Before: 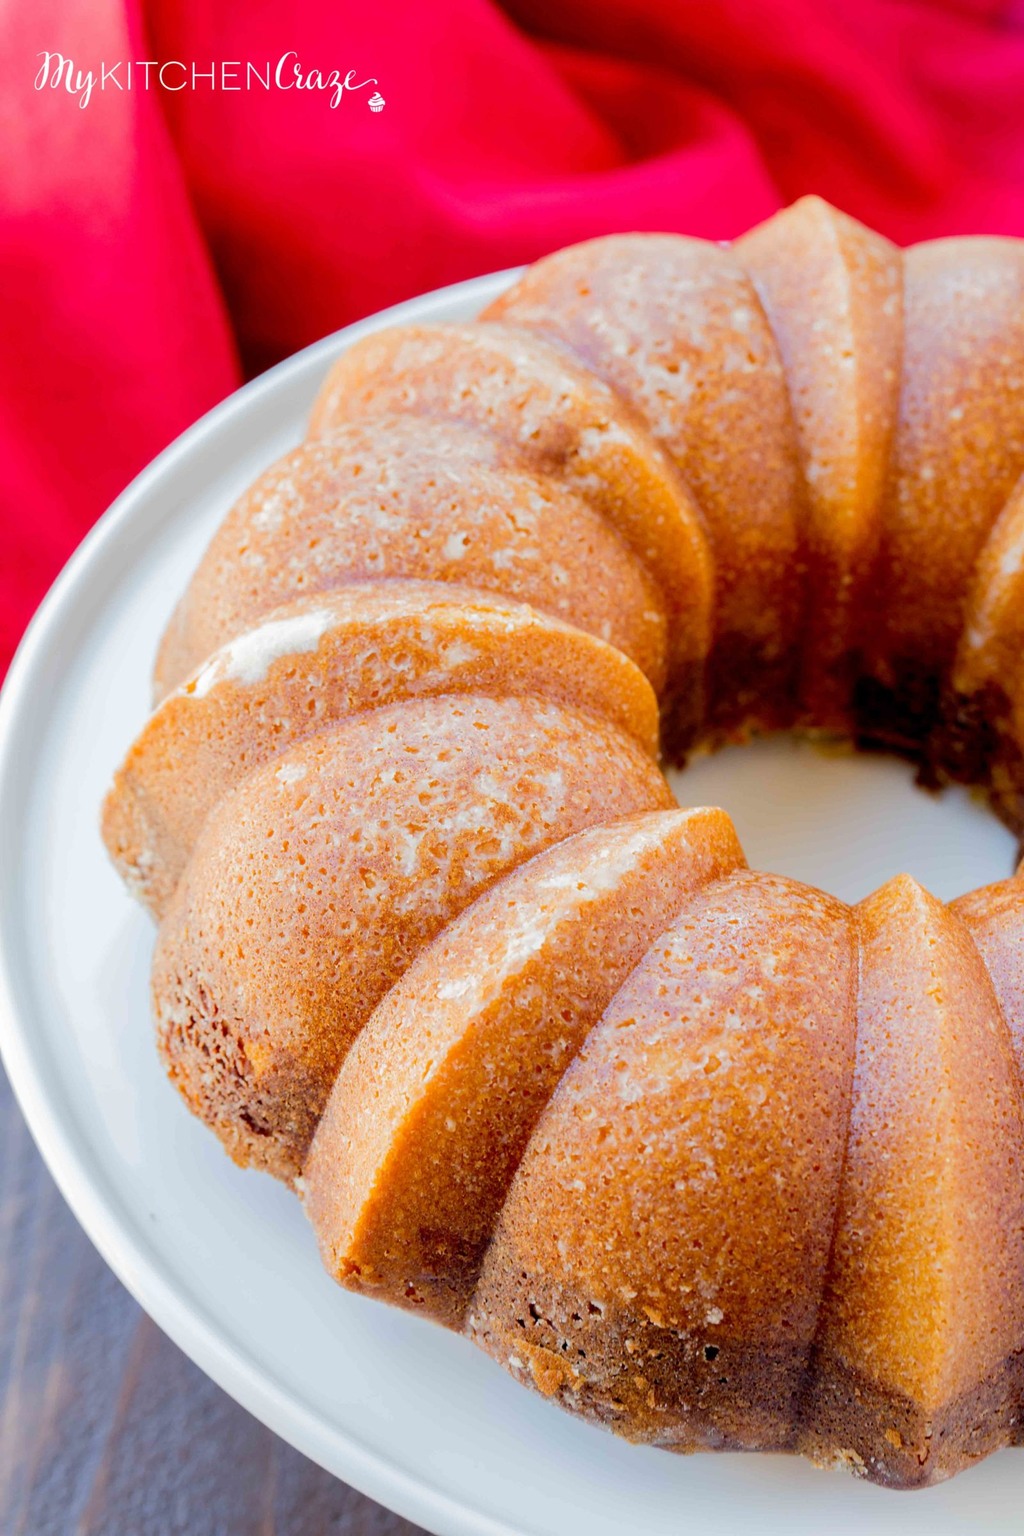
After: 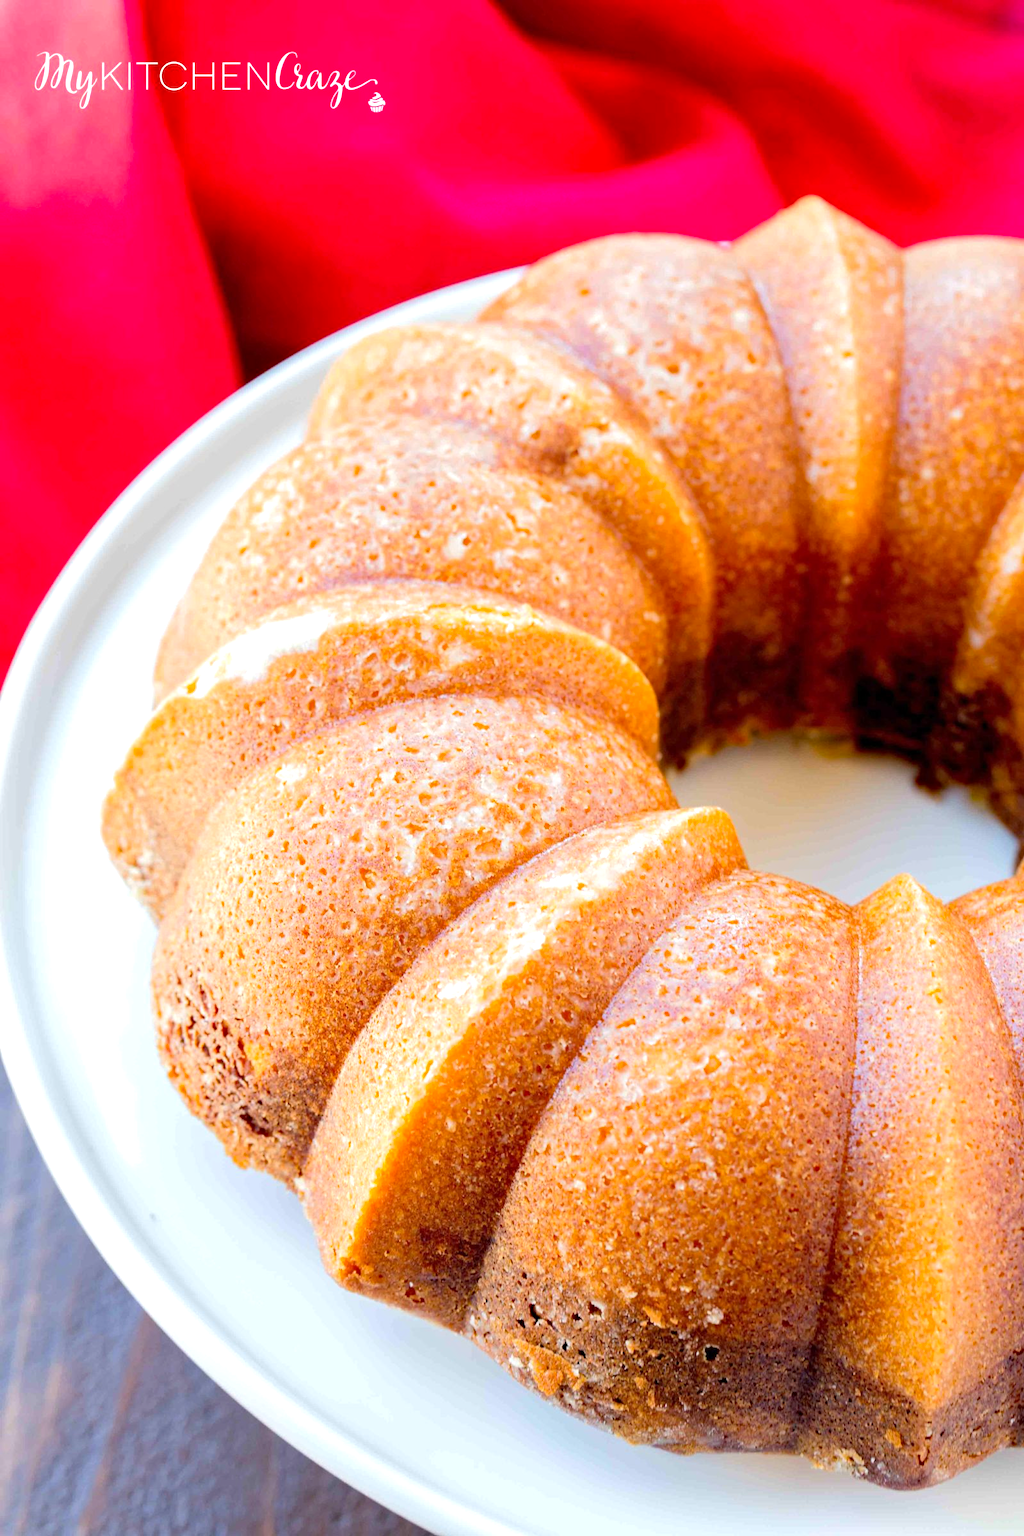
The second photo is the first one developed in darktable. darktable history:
exposure: exposure 0.554 EV, compensate exposure bias true, compensate highlight preservation false
haze removal: adaptive false
